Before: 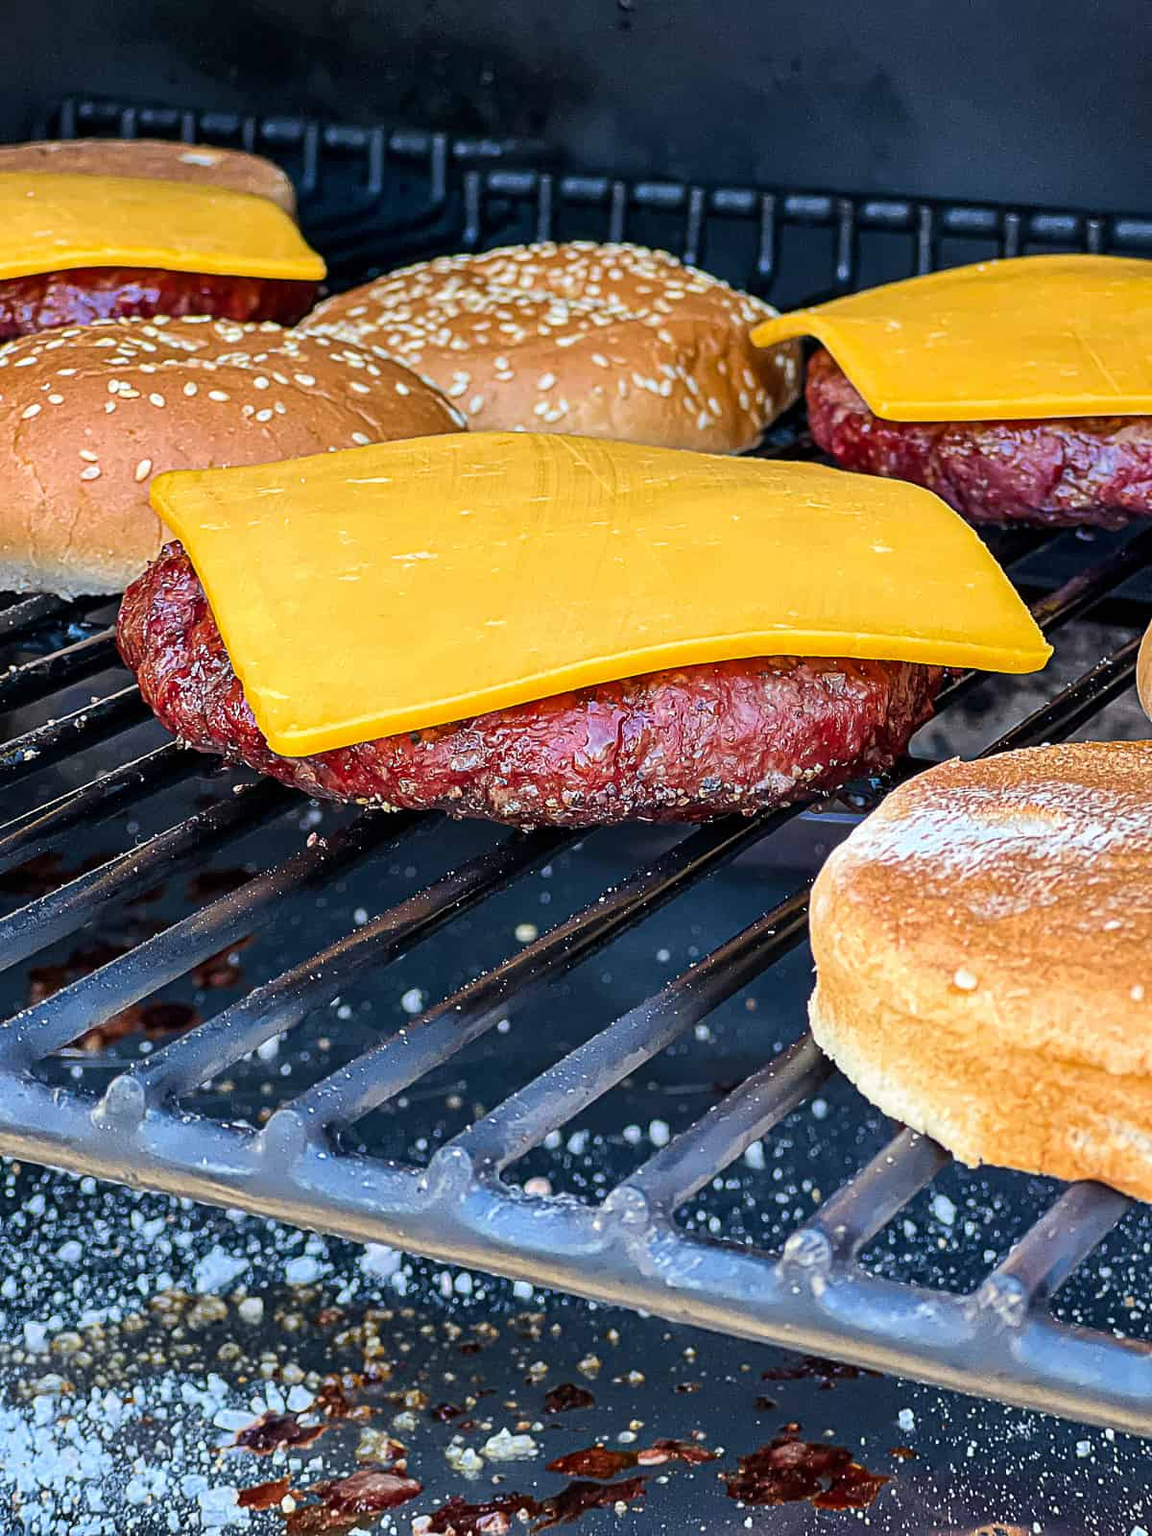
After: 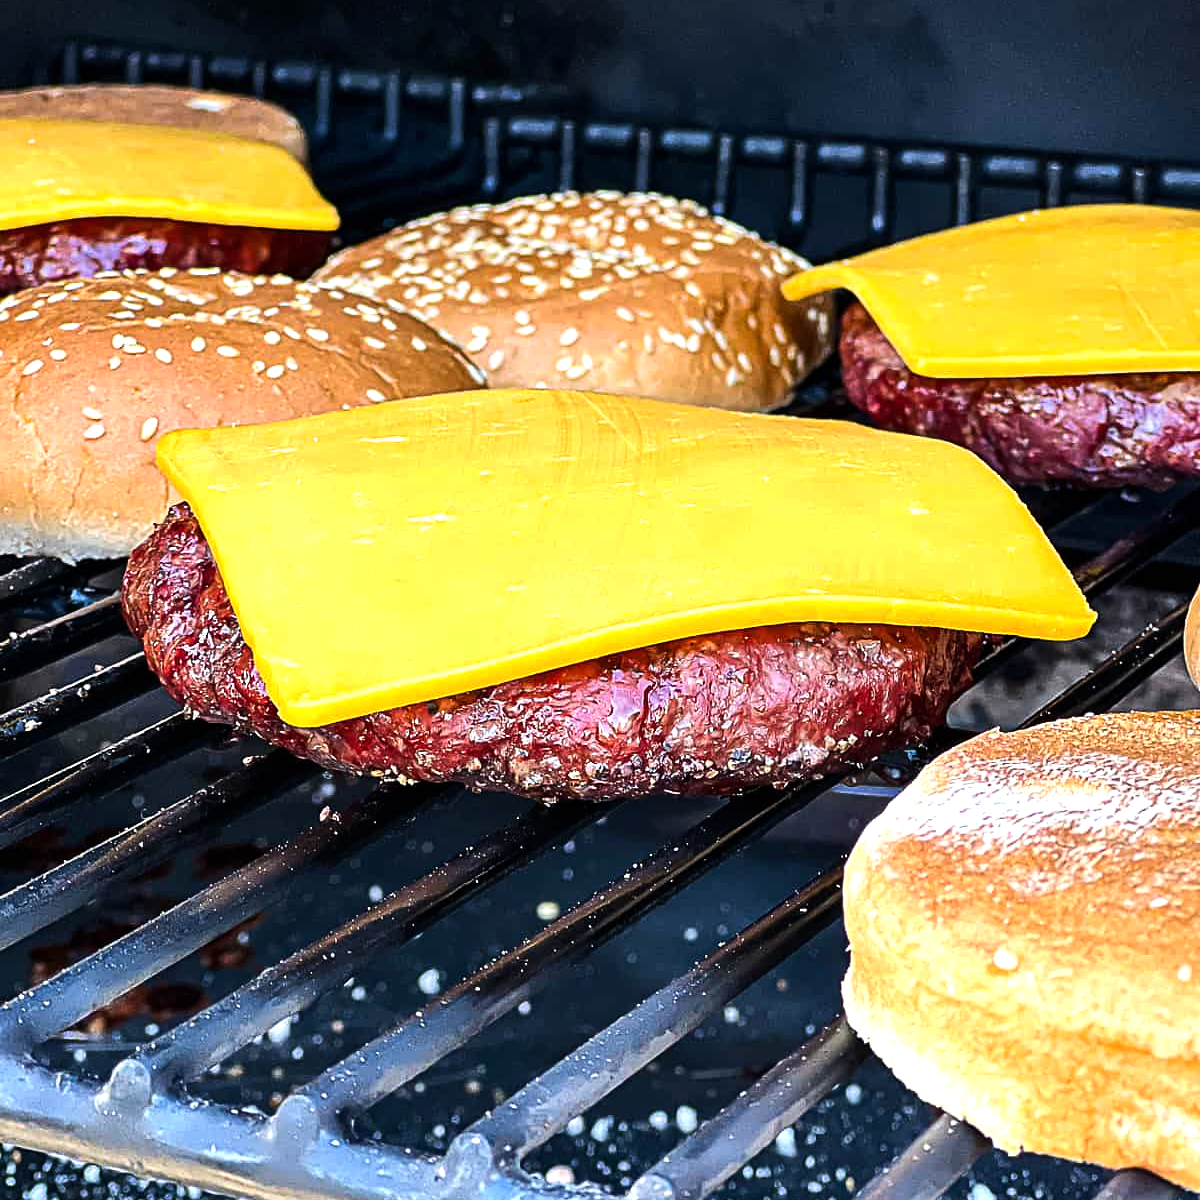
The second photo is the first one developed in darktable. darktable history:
tone equalizer: -8 EV -0.75 EV, -7 EV -0.7 EV, -6 EV -0.6 EV, -5 EV -0.4 EV, -3 EV 0.4 EV, -2 EV 0.6 EV, -1 EV 0.7 EV, +0 EV 0.75 EV, edges refinement/feathering 500, mask exposure compensation -1.57 EV, preserve details no
white balance: red 1, blue 1
crop: top 3.857%, bottom 21.132%
